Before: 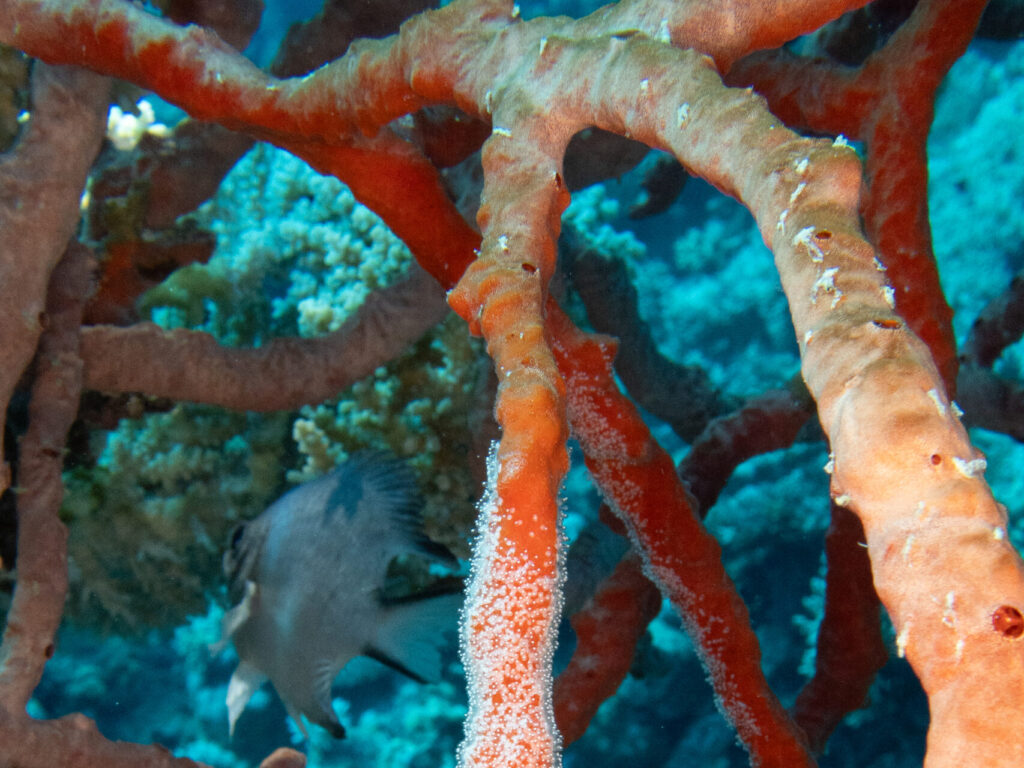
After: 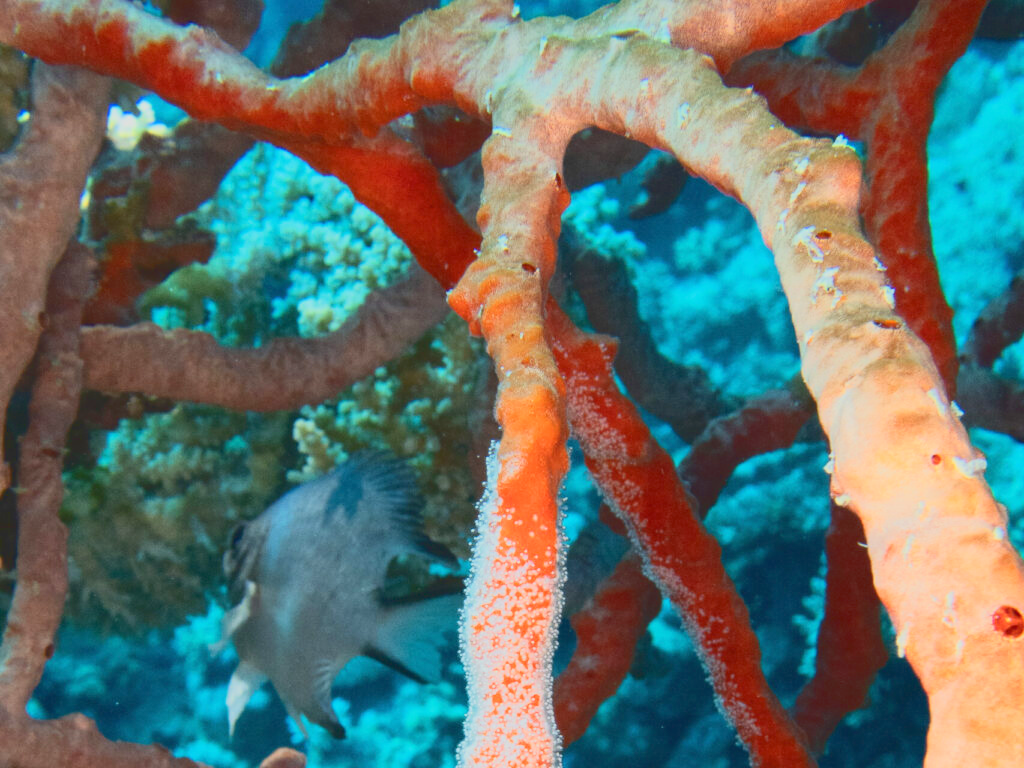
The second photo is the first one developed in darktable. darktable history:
tone curve: curves: ch0 [(0, 0.148) (0.191, 0.225) (0.712, 0.695) (0.864, 0.797) (1, 0.839)]
exposure: black level correction 0, exposure 0.7 EV, compensate exposure bias true, compensate highlight preservation false
